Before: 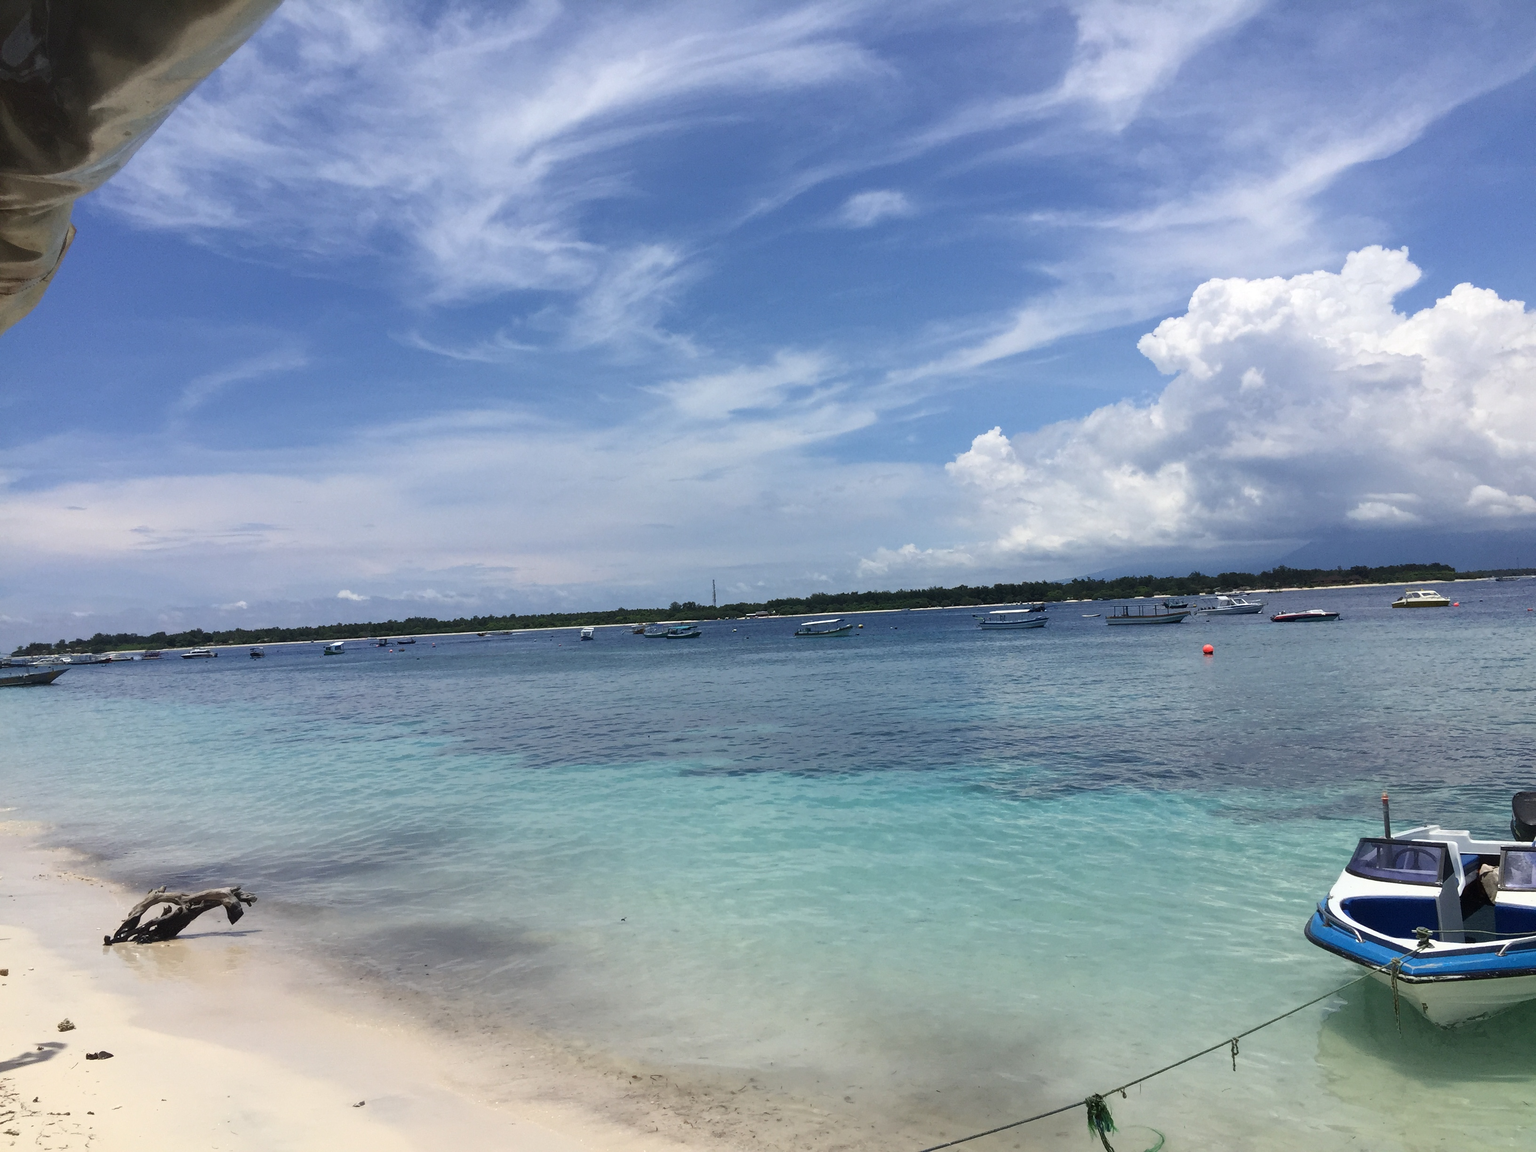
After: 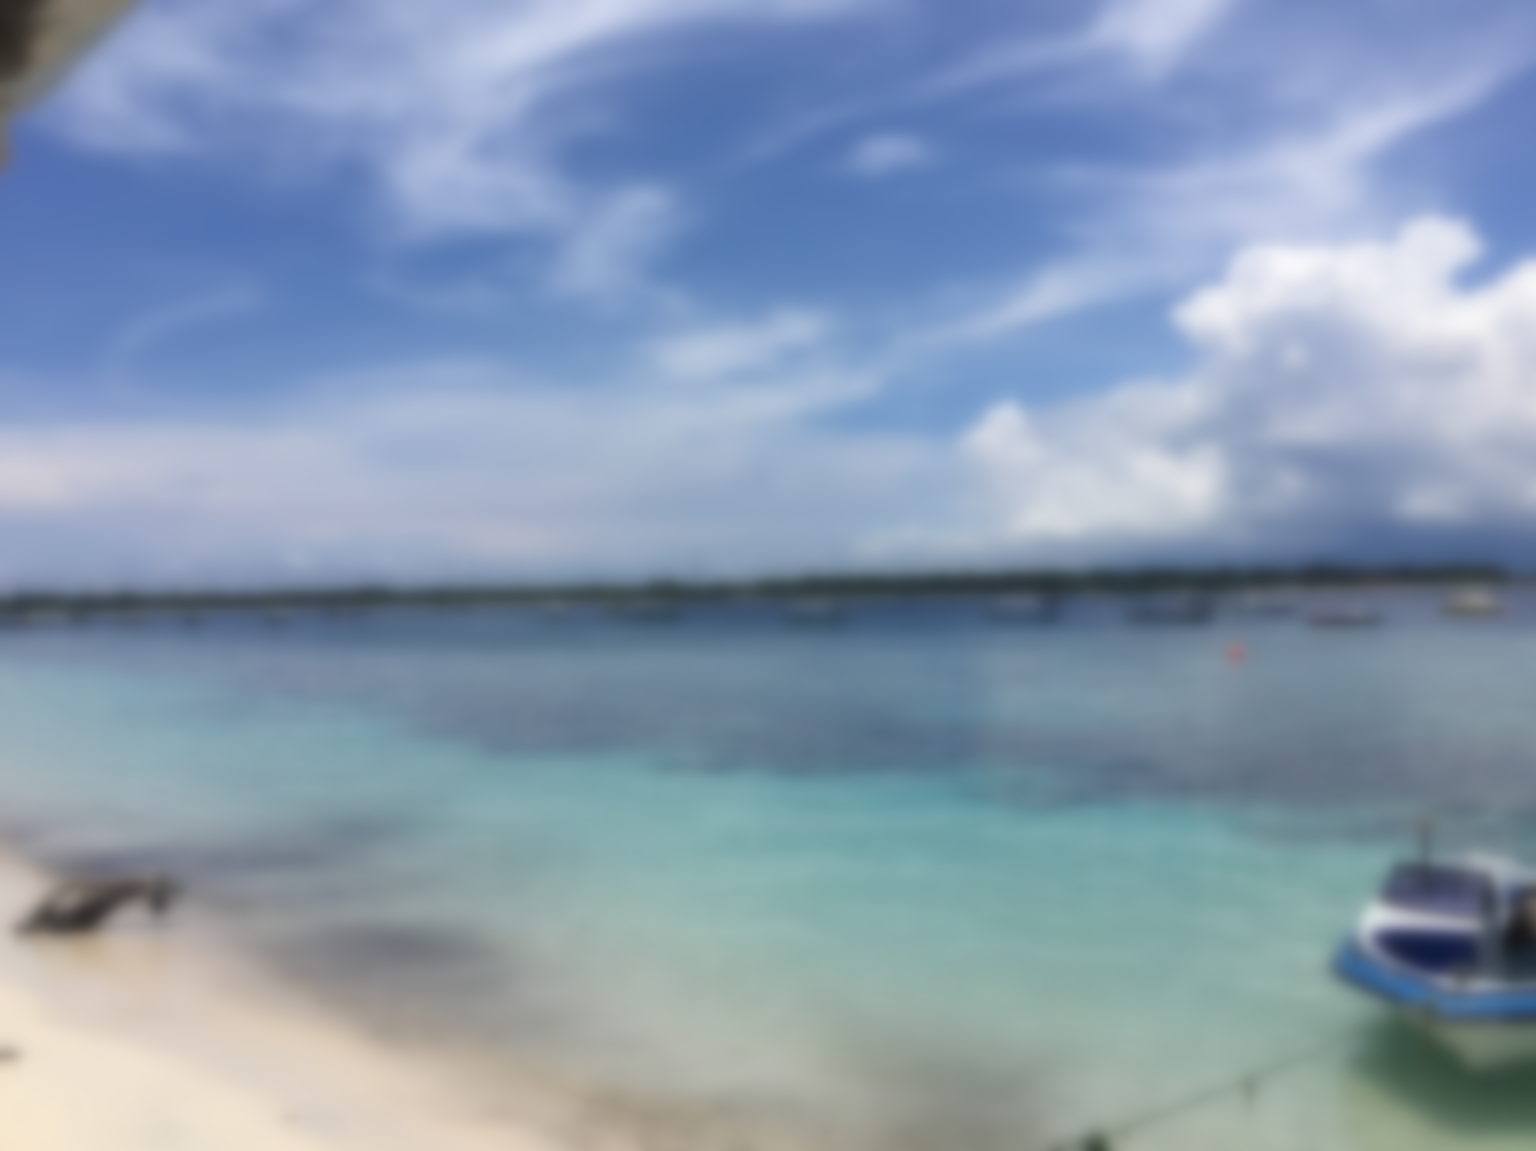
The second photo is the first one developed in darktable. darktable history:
base curve: curves: ch0 [(0, 0) (0.989, 0.992)], preserve colors none
crop and rotate: angle -1.96°, left 3.097%, top 4.154%, right 1.586%, bottom 0.529%
lowpass: radius 16, unbound 0
